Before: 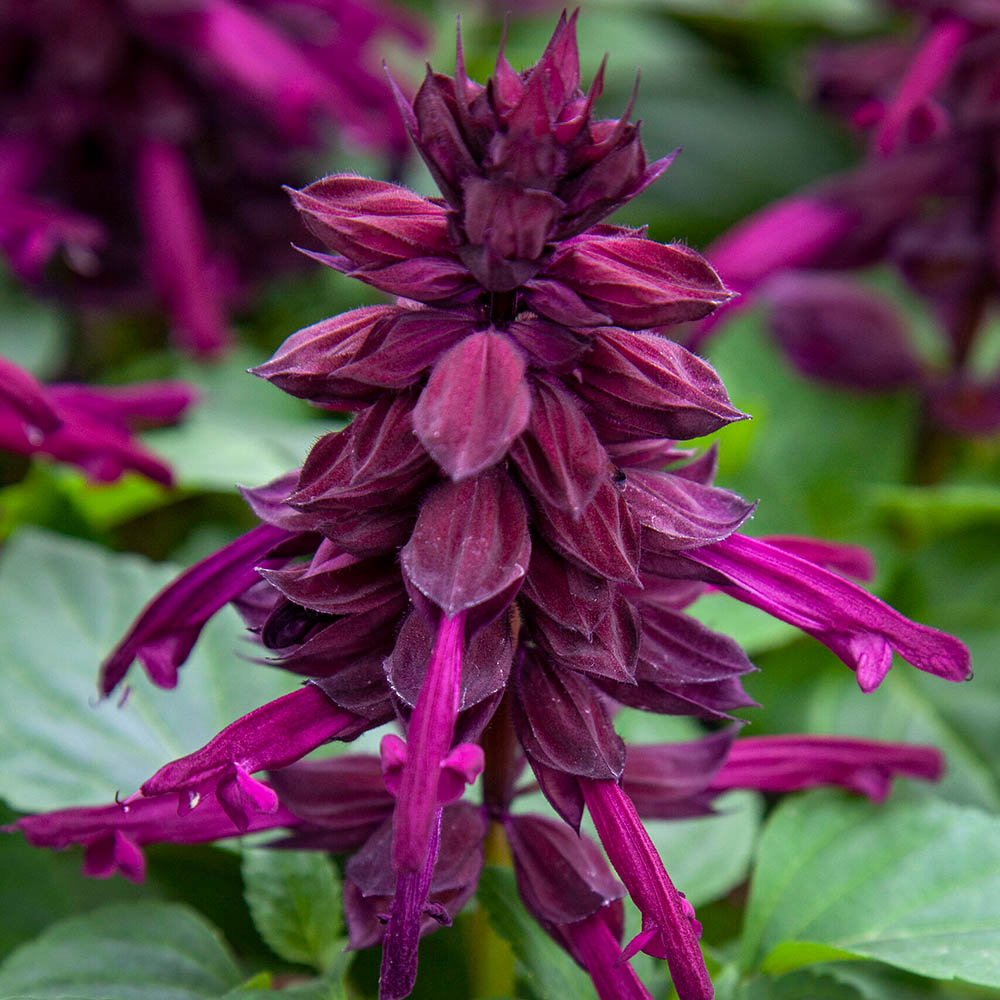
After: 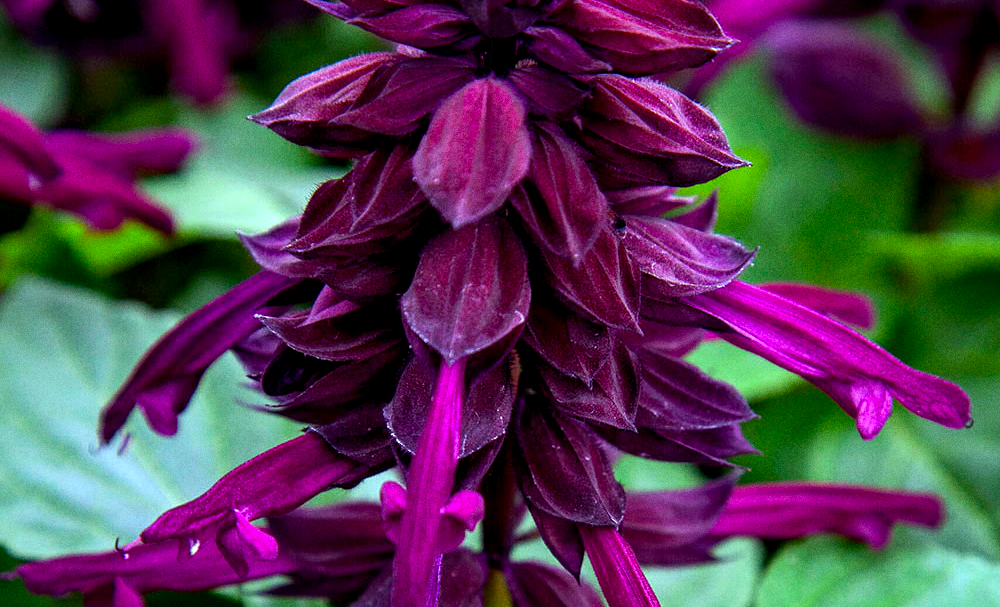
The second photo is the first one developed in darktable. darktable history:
color balance: lift [0.991, 1, 1, 1], gamma [0.996, 1, 1, 1], input saturation 98.52%, contrast 20.34%, output saturation 103.72%
crop and rotate: top 25.357%, bottom 13.942%
grain: coarseness 0.09 ISO
white balance: red 0.925, blue 1.046
tone equalizer: on, module defaults
